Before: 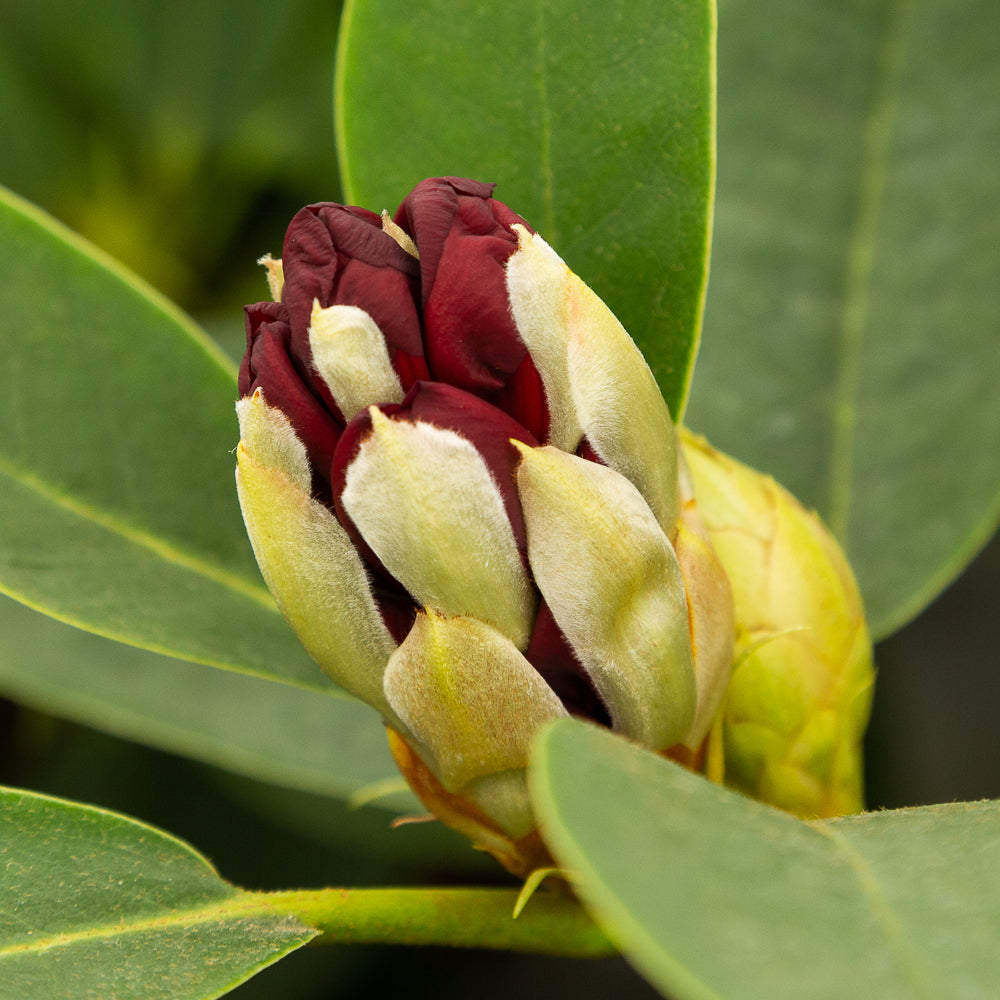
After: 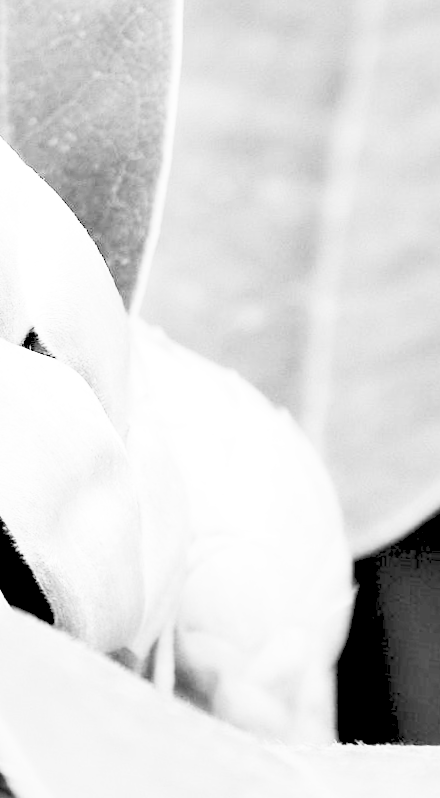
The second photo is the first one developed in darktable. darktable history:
rgb levels: levels [[0.027, 0.429, 0.996], [0, 0.5, 1], [0, 0.5, 1]]
crop: left 47.628%, top 6.643%, right 7.874%
white balance: red 1.467, blue 0.684
tone equalizer: on, module defaults
contrast brightness saturation: contrast 0.53, brightness 0.47, saturation -1
rotate and perspective: rotation 1.69°, lens shift (vertical) -0.023, lens shift (horizontal) -0.291, crop left 0.025, crop right 0.988, crop top 0.092, crop bottom 0.842
